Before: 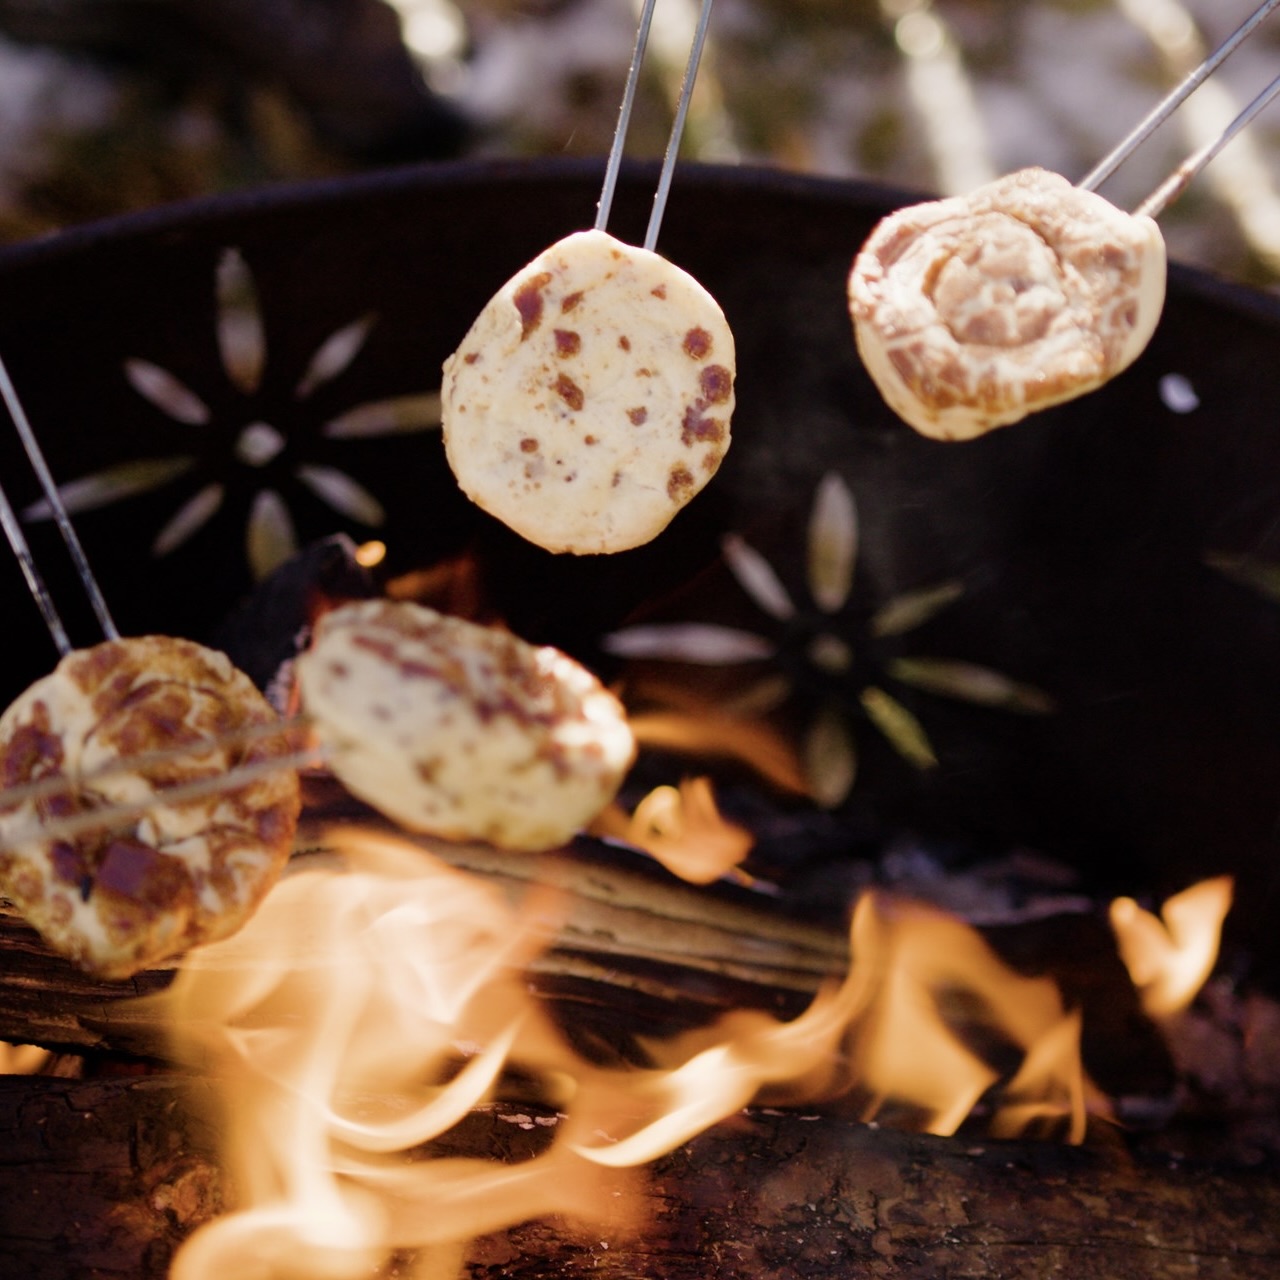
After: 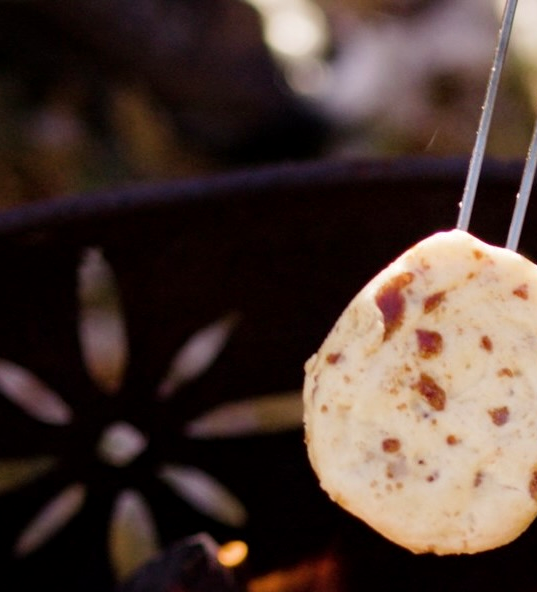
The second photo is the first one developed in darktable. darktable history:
crop and rotate: left 10.817%, top 0.062%, right 47.194%, bottom 53.626%
local contrast: highlights 100%, shadows 100%, detail 120%, midtone range 0.2
